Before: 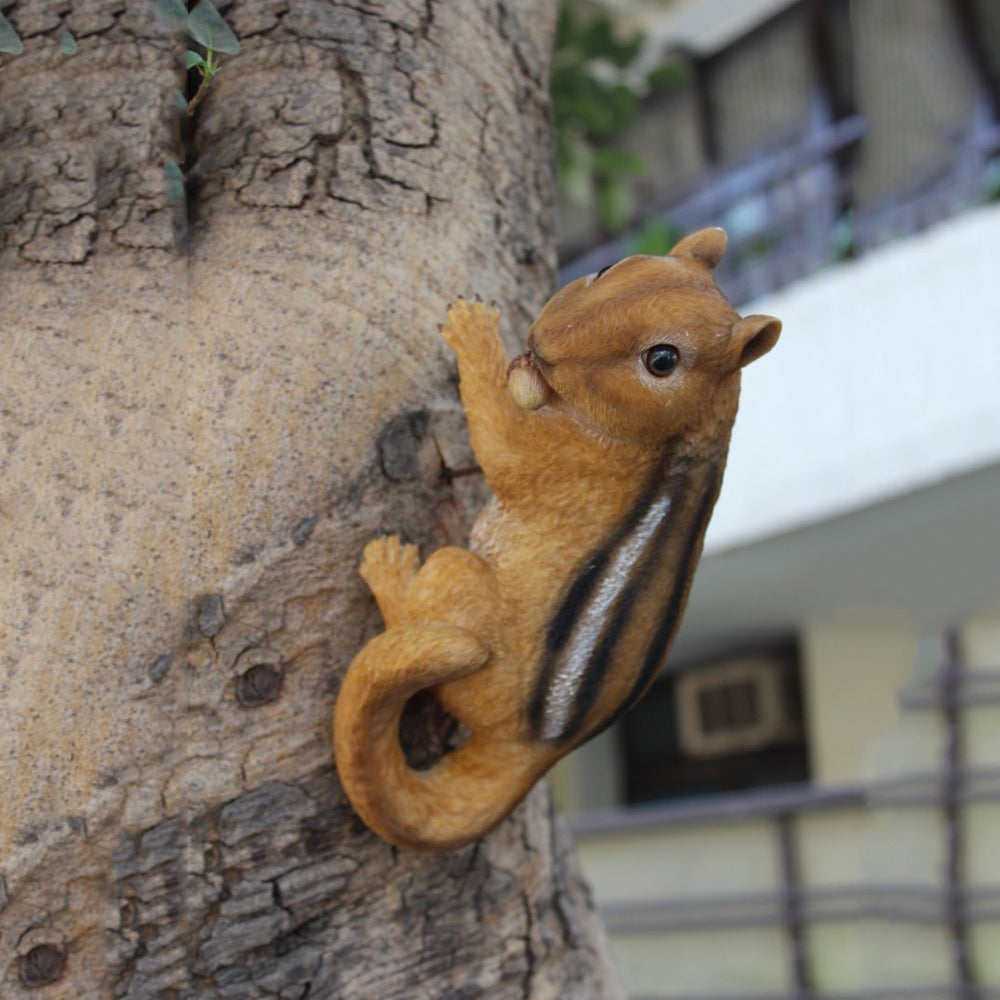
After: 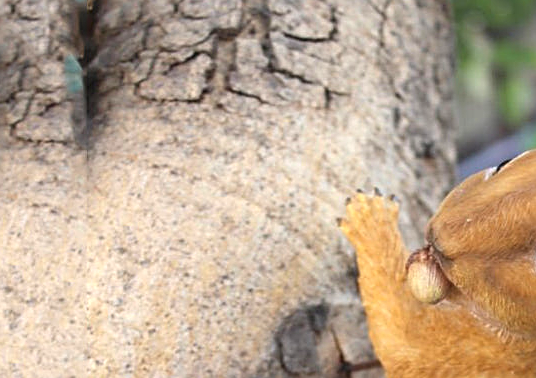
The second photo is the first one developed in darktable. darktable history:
sharpen: on, module defaults
exposure: black level correction 0, exposure 1 EV, compensate exposure bias true, compensate highlight preservation false
crop: left 10.121%, top 10.631%, right 36.218%, bottom 51.526%
